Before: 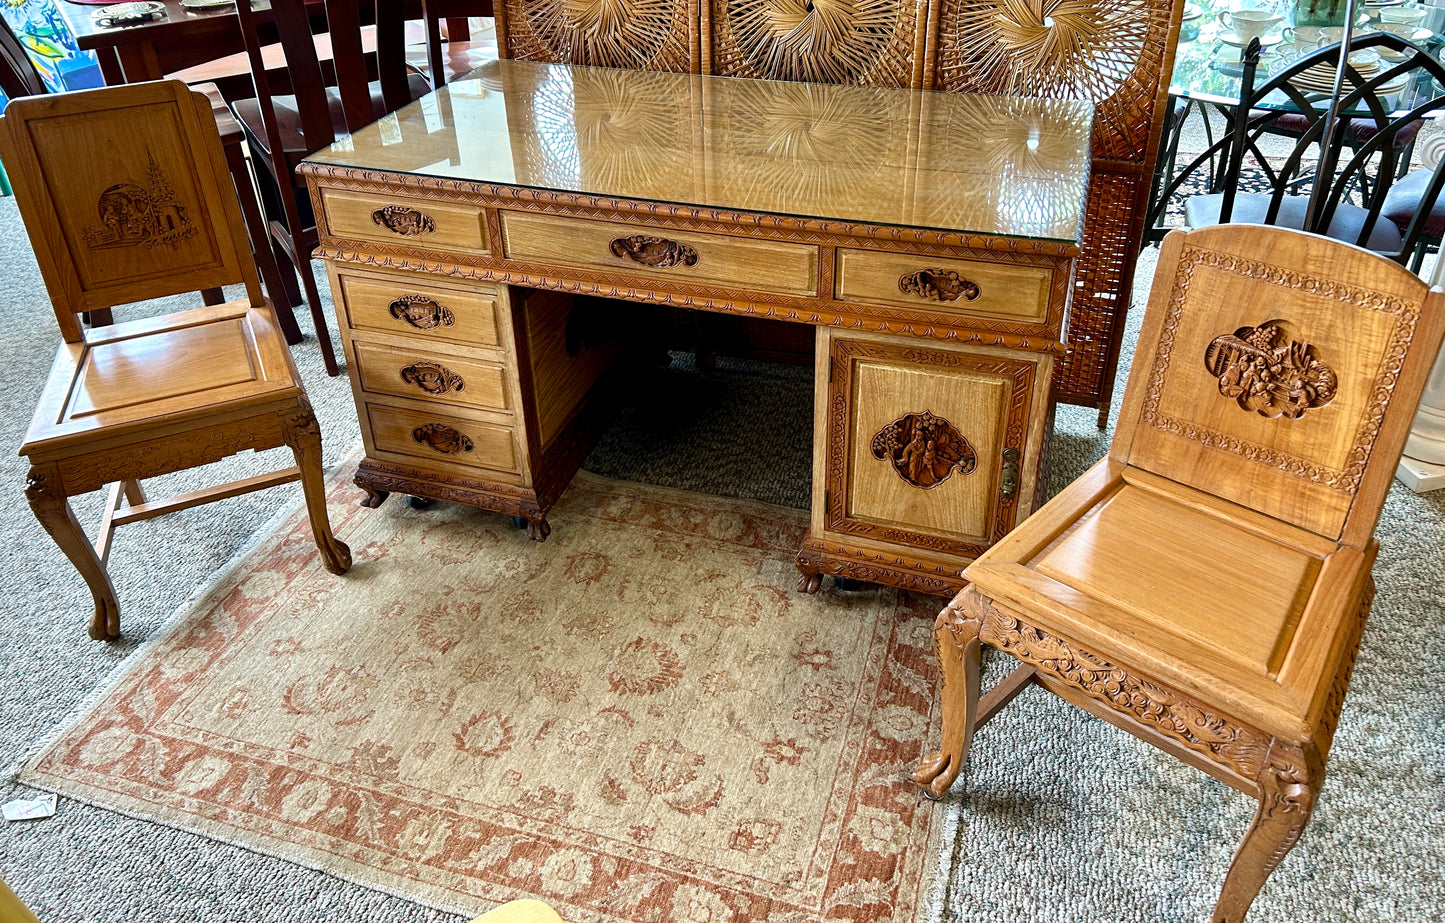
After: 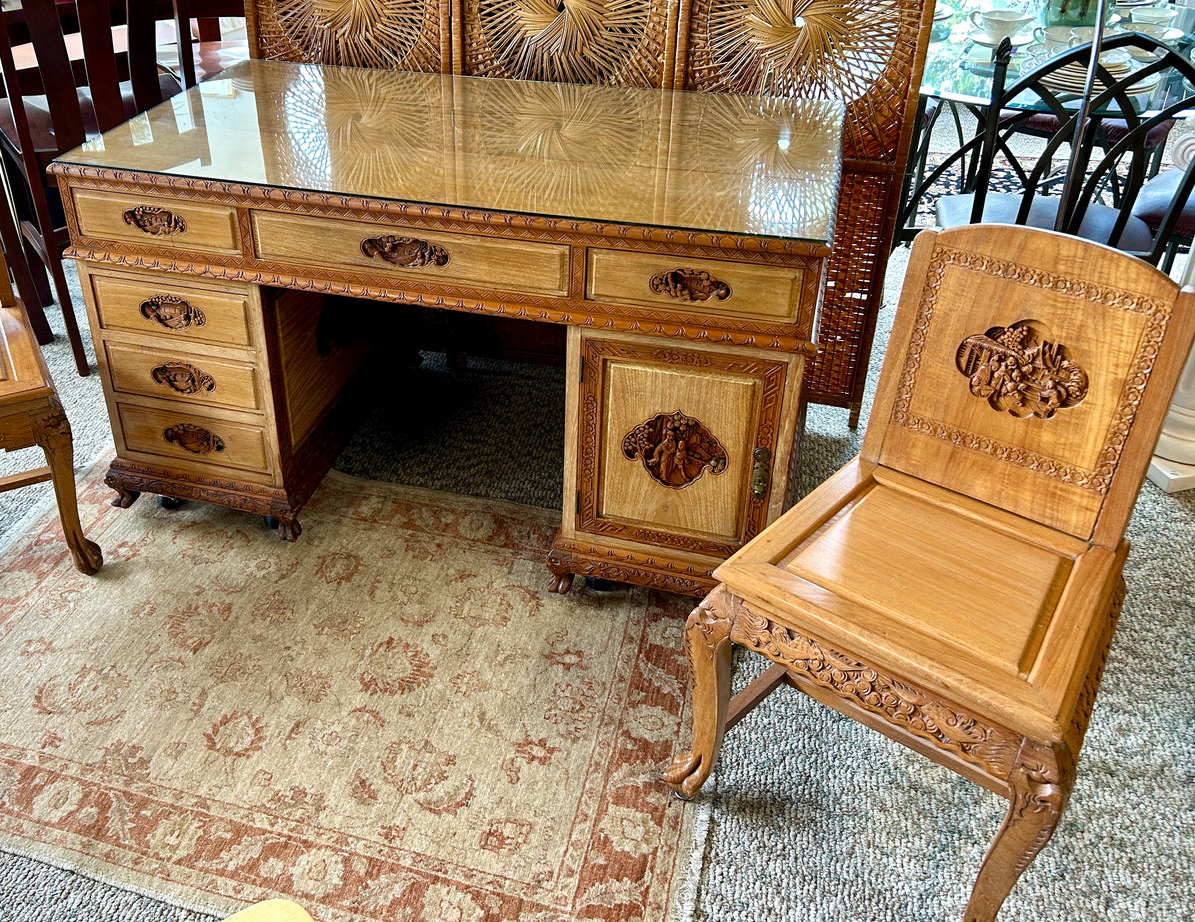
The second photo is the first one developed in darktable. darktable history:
crop: left 17.292%, bottom 0.05%
